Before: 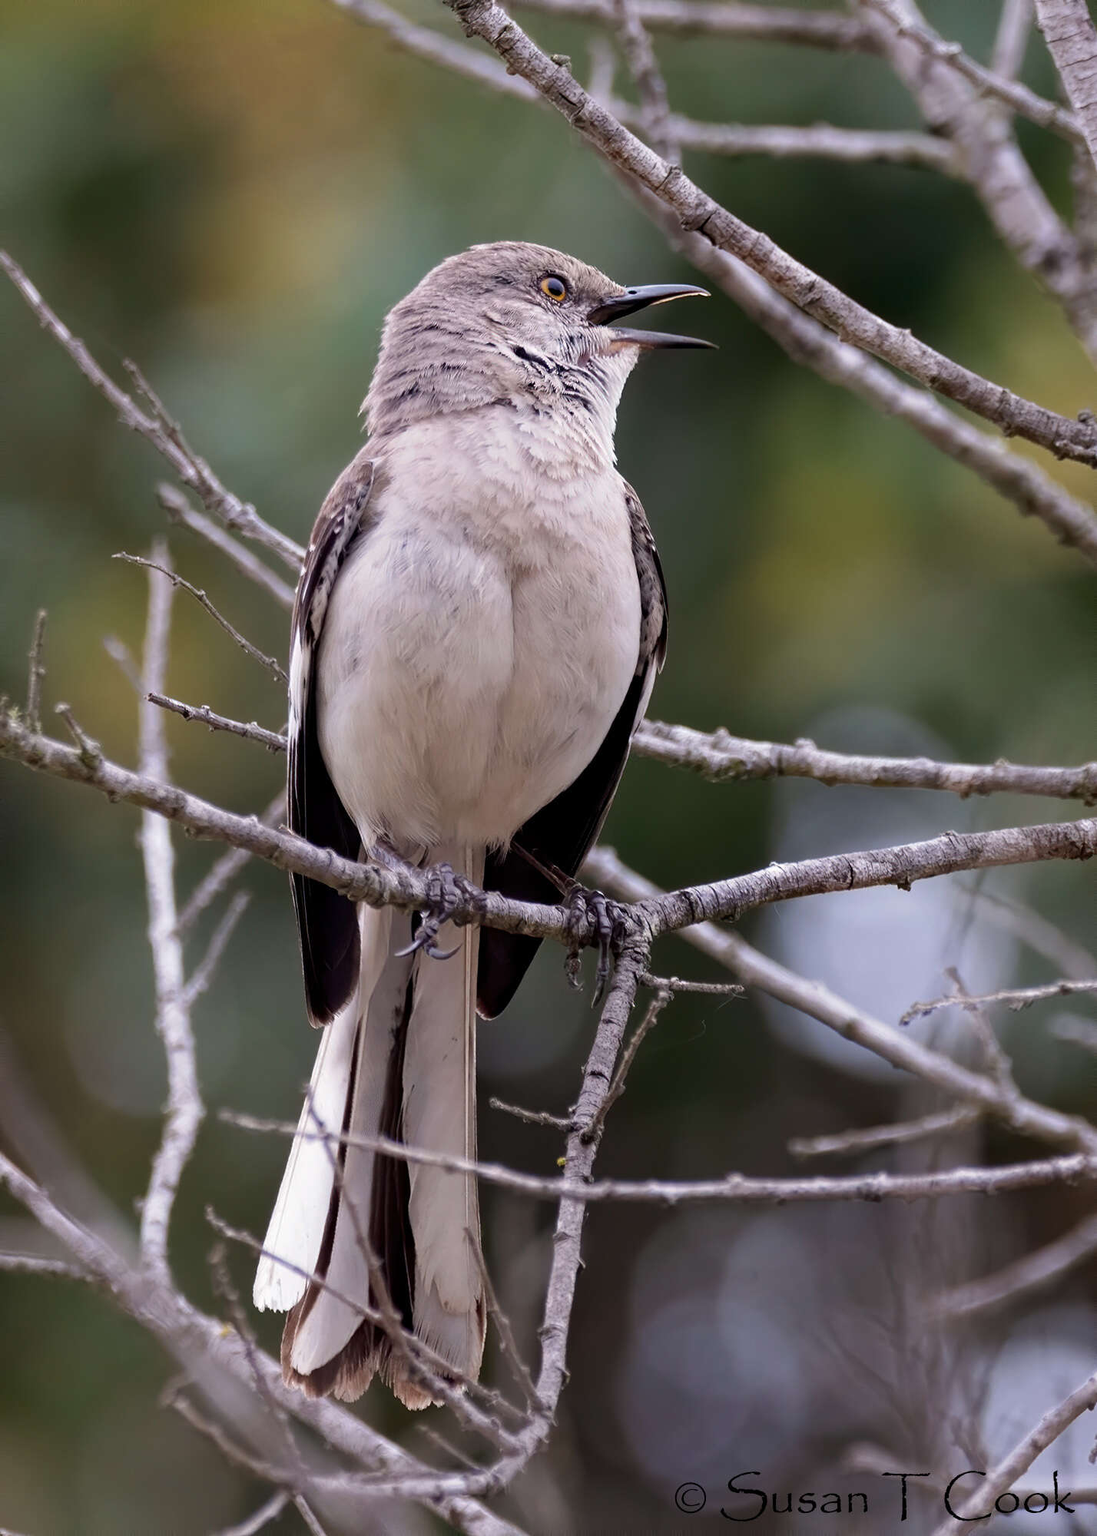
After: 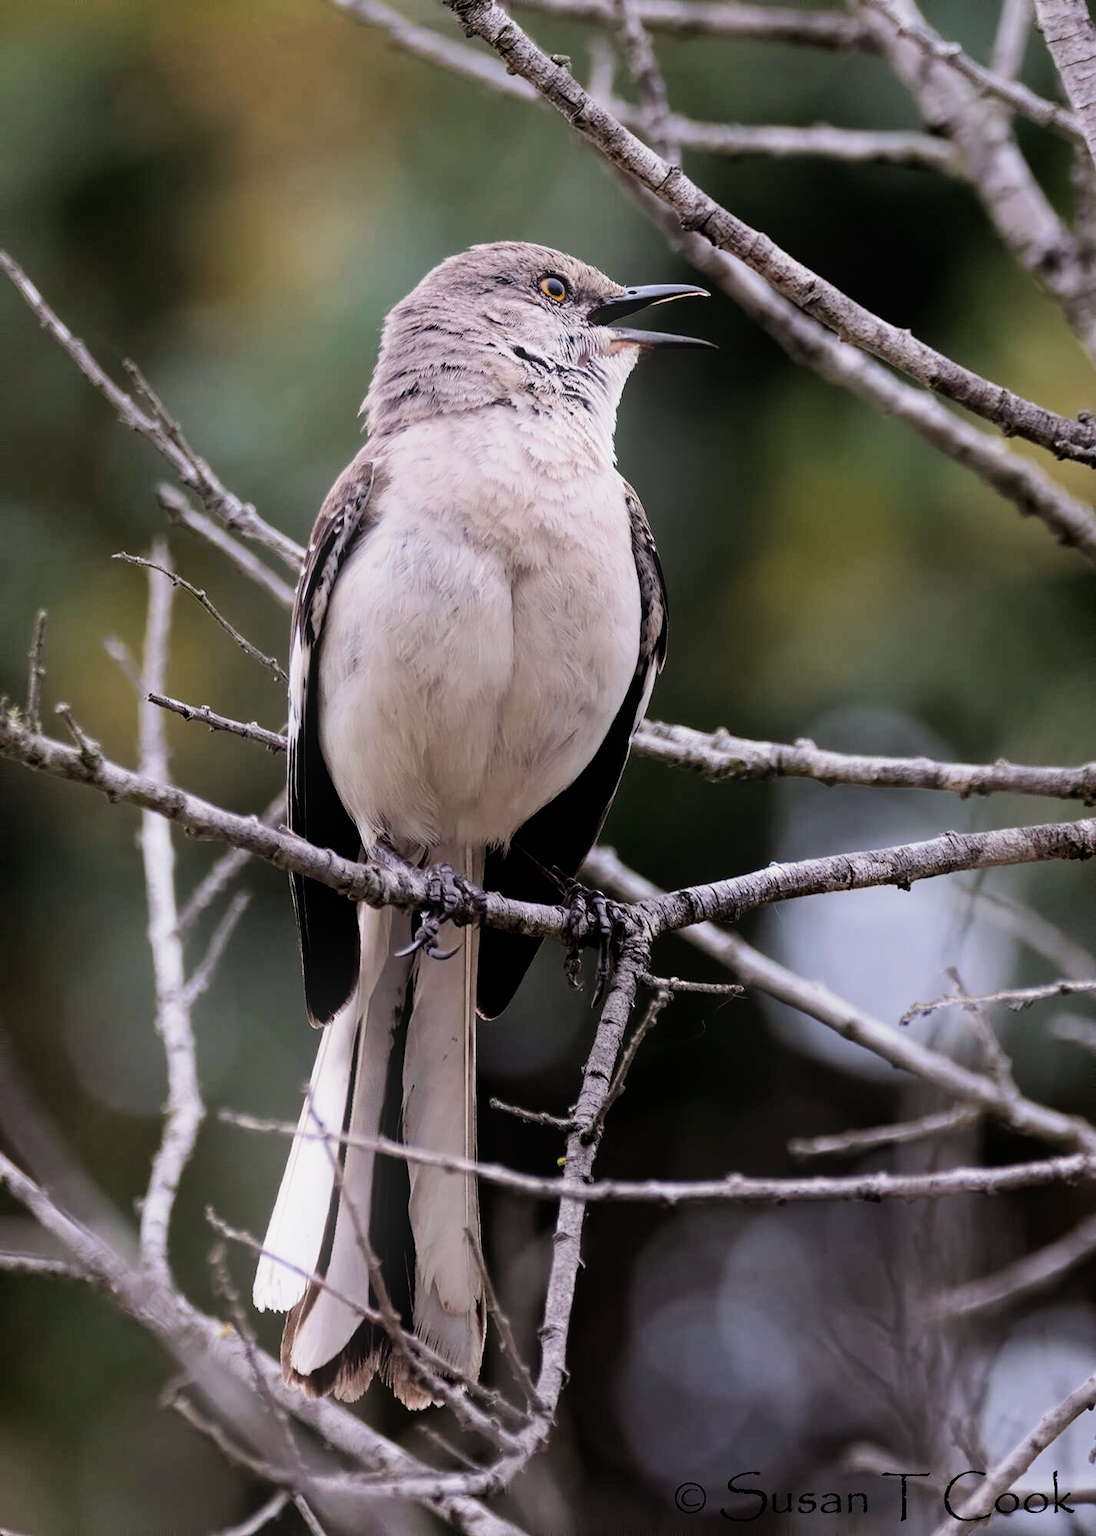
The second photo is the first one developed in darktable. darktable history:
filmic rgb: black relative exposure -16 EV, white relative exposure 6.29 EV, hardness 5.1, contrast 1.35
bloom: size 16%, threshold 98%, strength 20%
